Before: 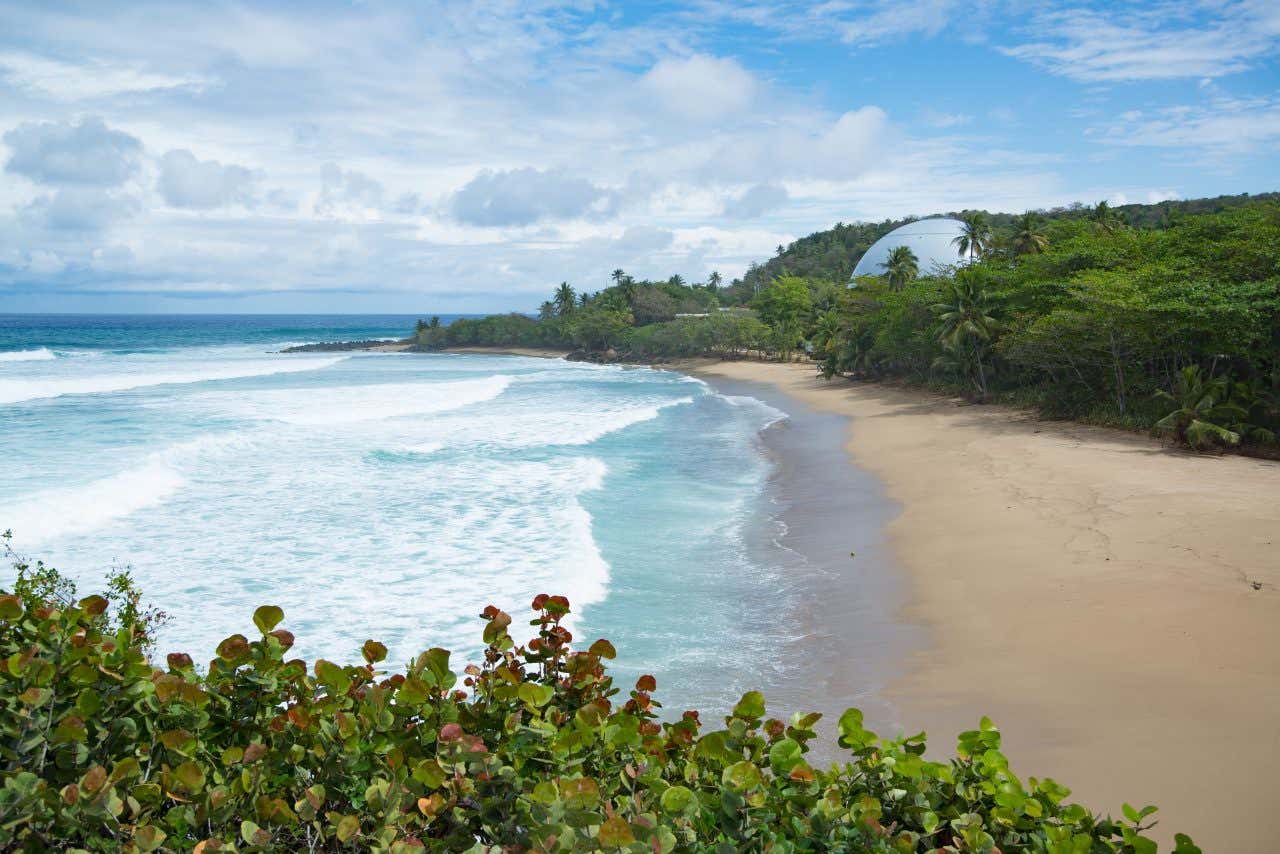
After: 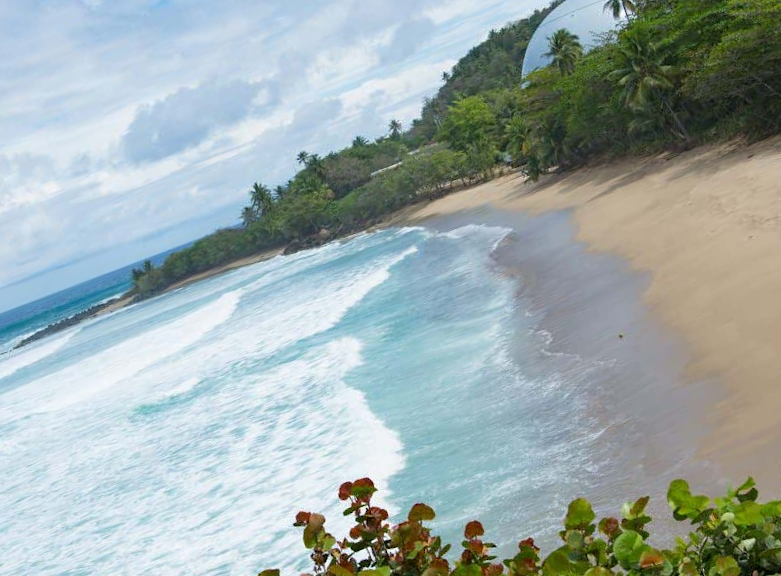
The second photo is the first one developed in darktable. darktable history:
crop and rotate: angle 20.67°, left 6.921%, right 3.701%, bottom 1.152%
exposure: exposure -0.04 EV, compensate exposure bias true, compensate highlight preservation false
